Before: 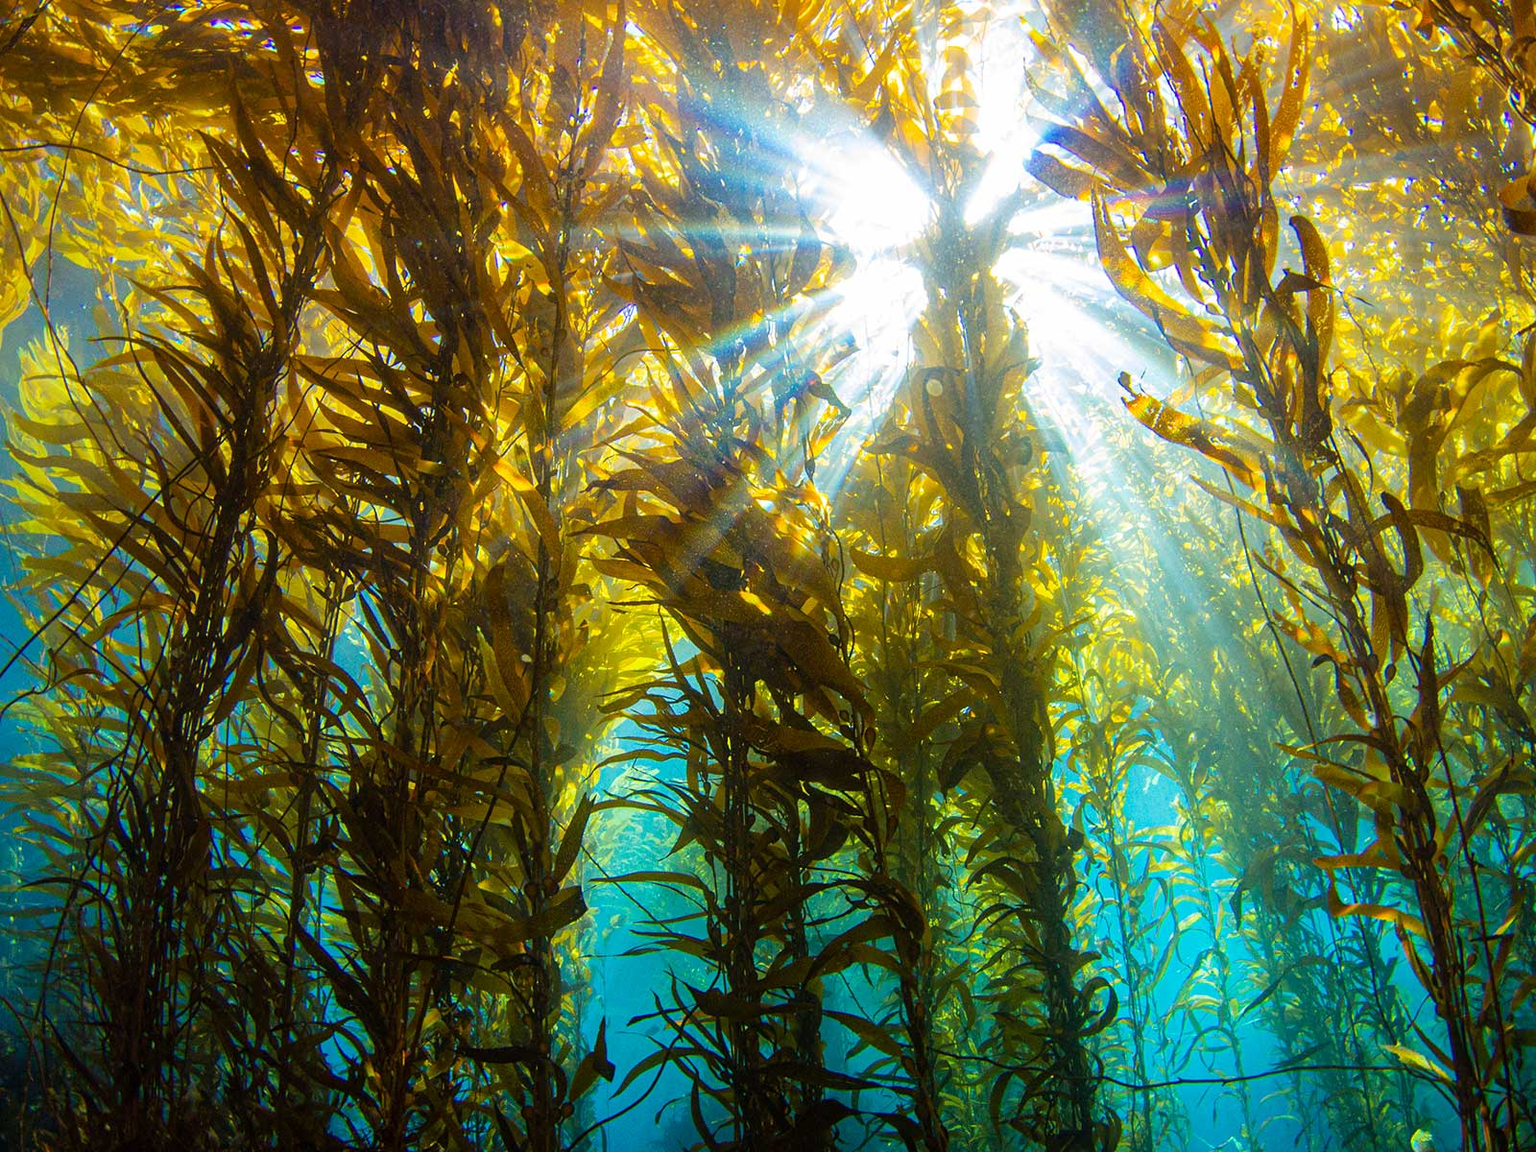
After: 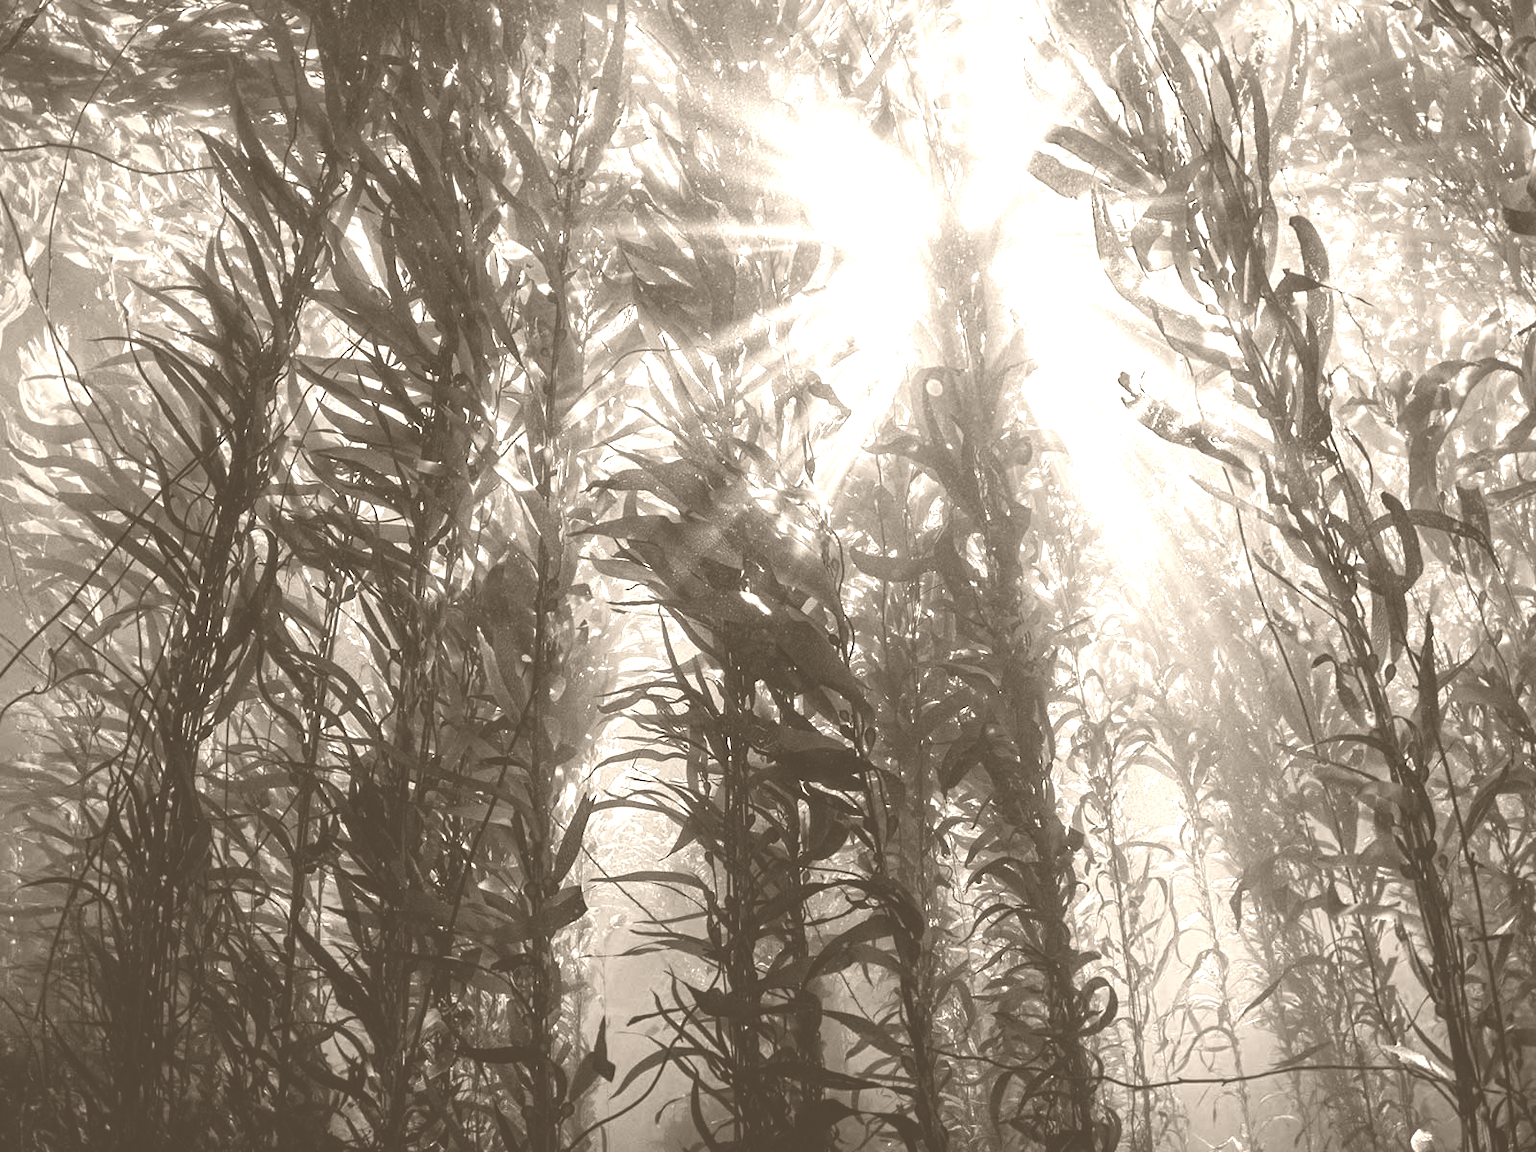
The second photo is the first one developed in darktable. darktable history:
colorize: hue 34.49°, saturation 35.33%, source mix 100%, version 1
contrast brightness saturation: brightness -0.2, saturation 0.08
